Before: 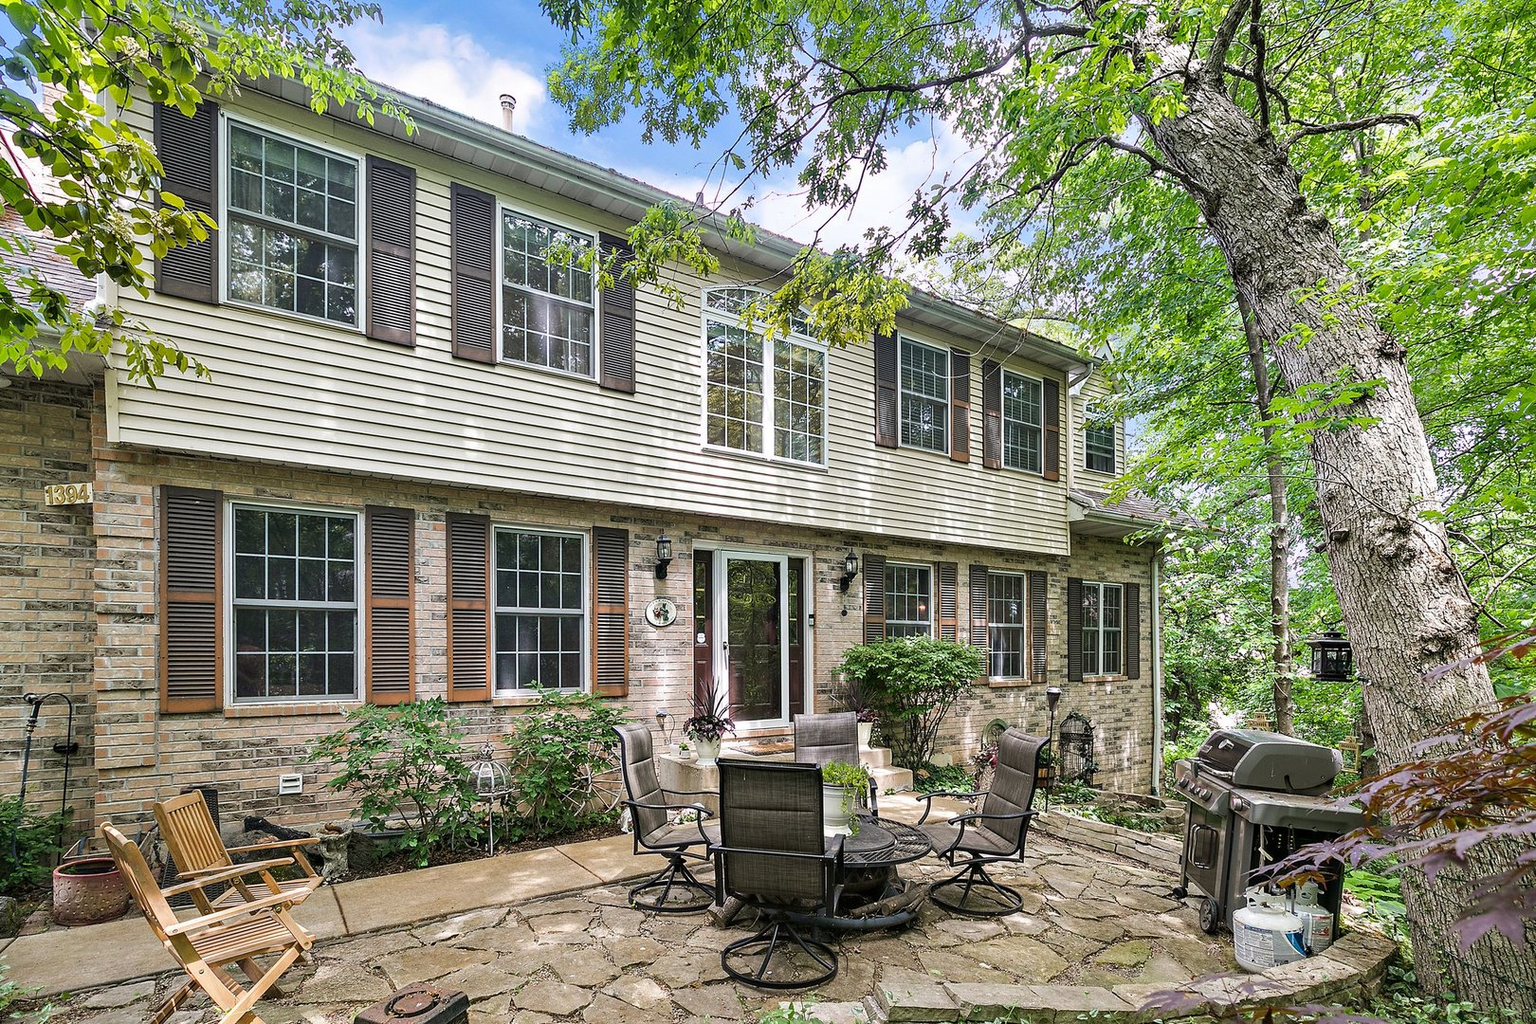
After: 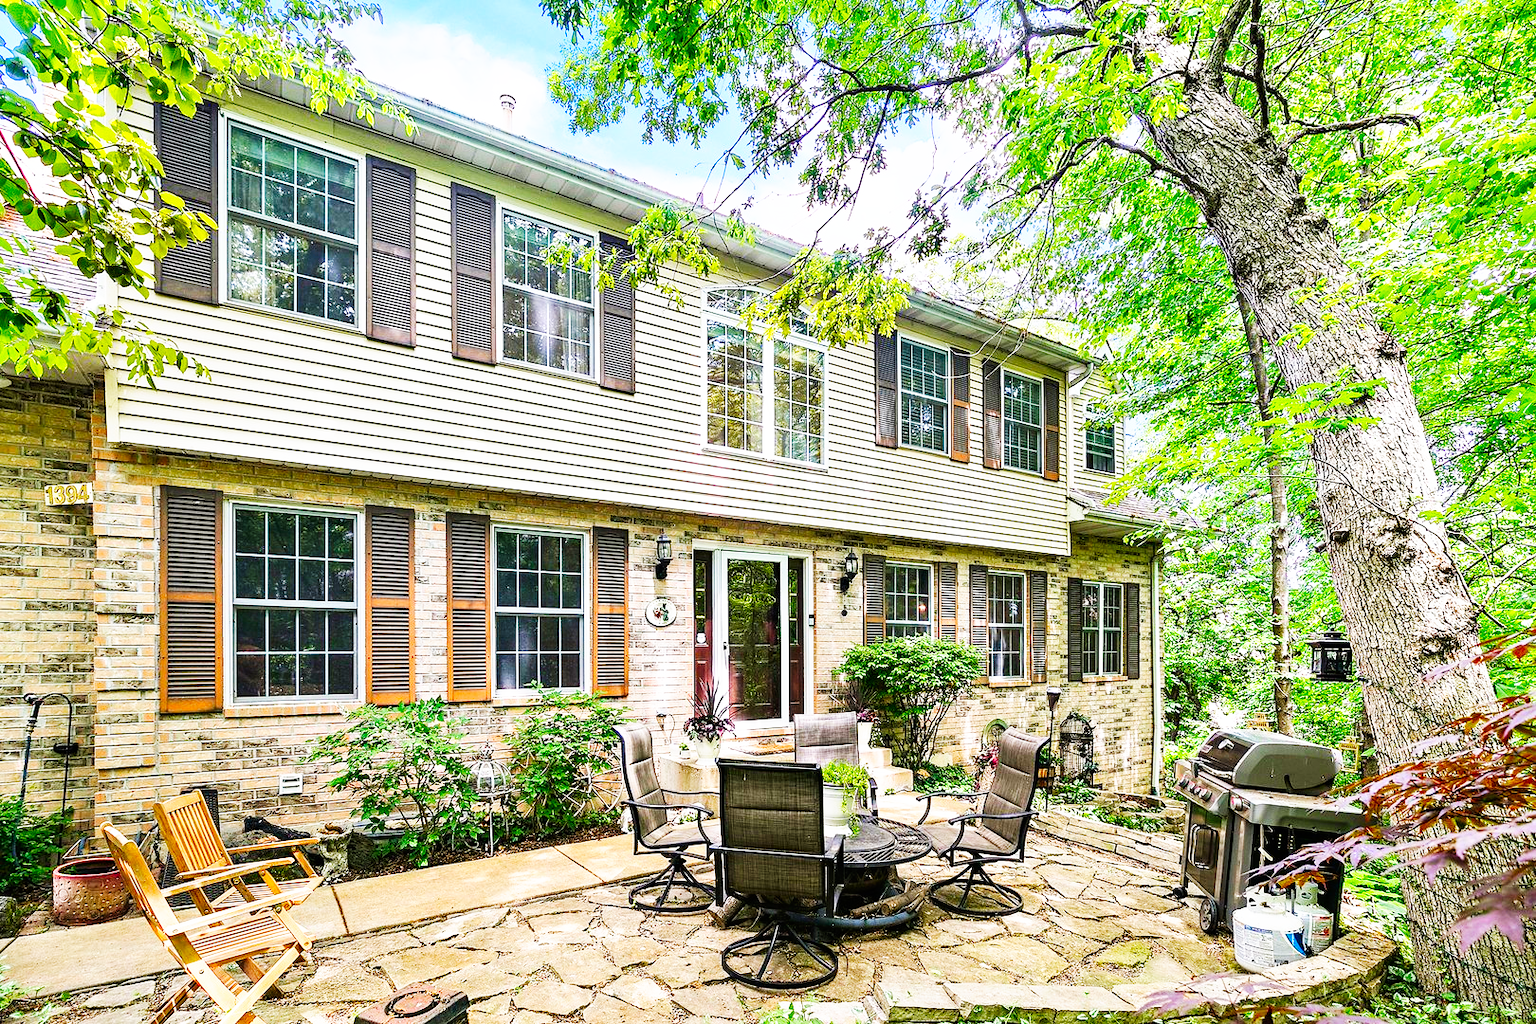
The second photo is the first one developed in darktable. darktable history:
contrast brightness saturation: saturation 0.5
base curve: curves: ch0 [(0, 0) (0.007, 0.004) (0.027, 0.03) (0.046, 0.07) (0.207, 0.54) (0.442, 0.872) (0.673, 0.972) (1, 1)], preserve colors none
